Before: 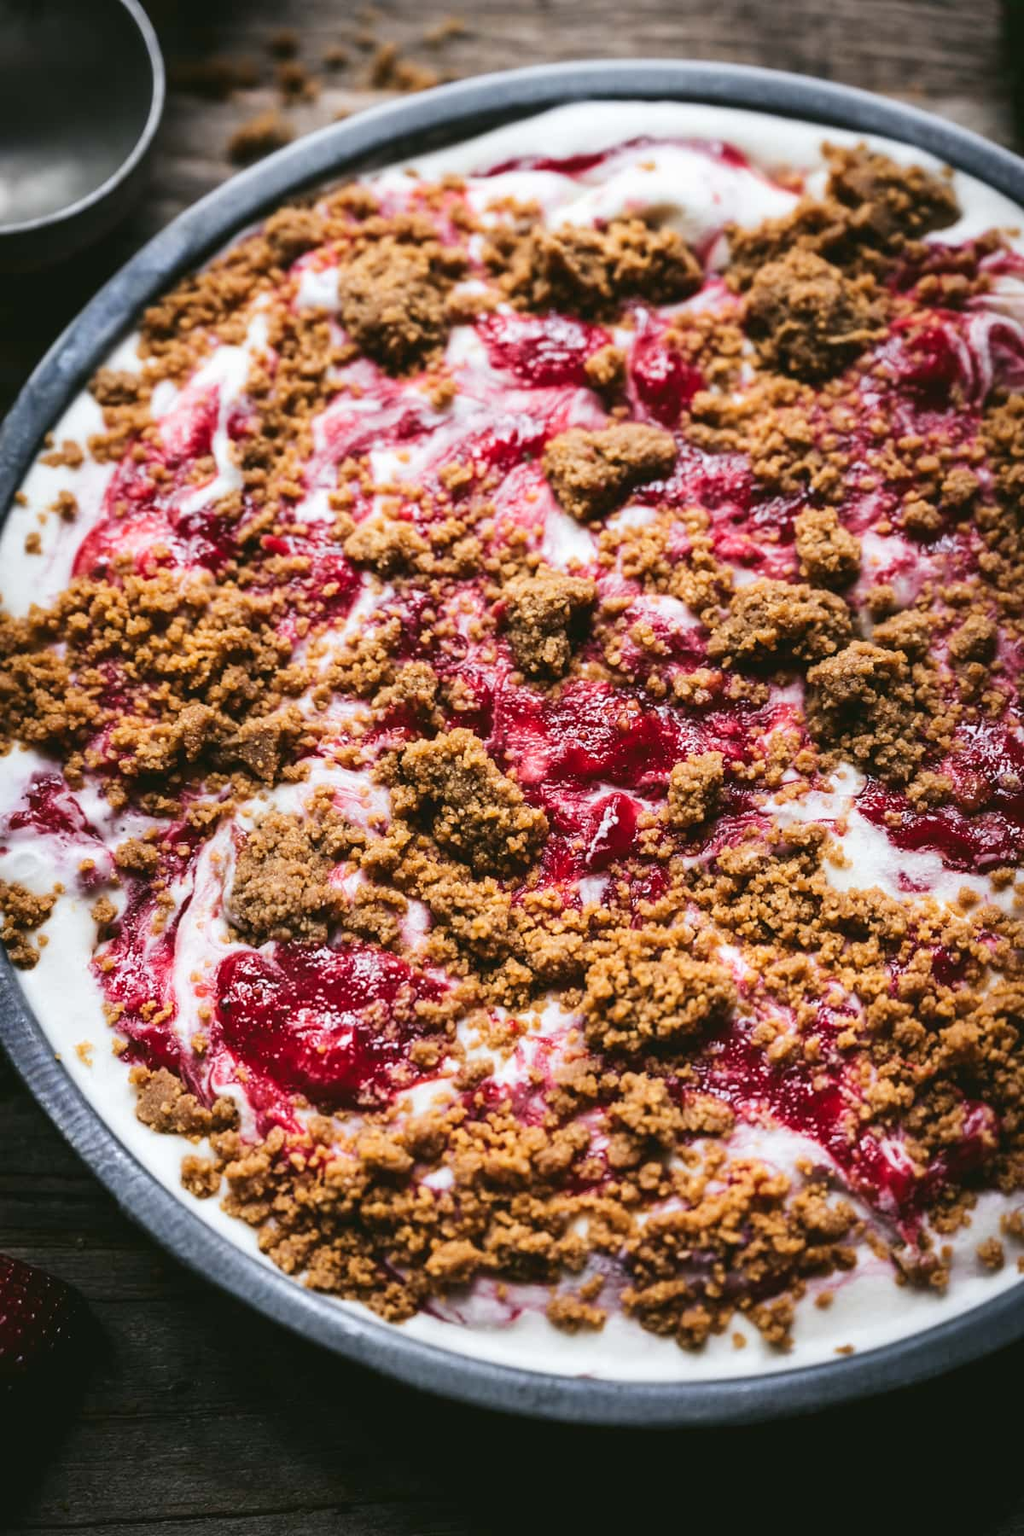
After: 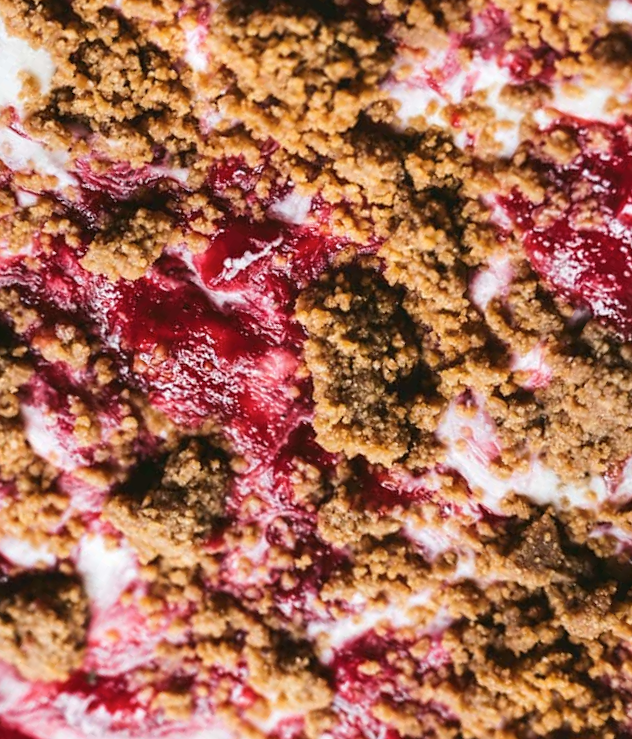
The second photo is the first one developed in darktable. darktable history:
crop and rotate: angle 148.3°, left 9.196%, top 15.618%, right 4.483%, bottom 17.064%
contrast brightness saturation: contrast 0.008, saturation -0.053
